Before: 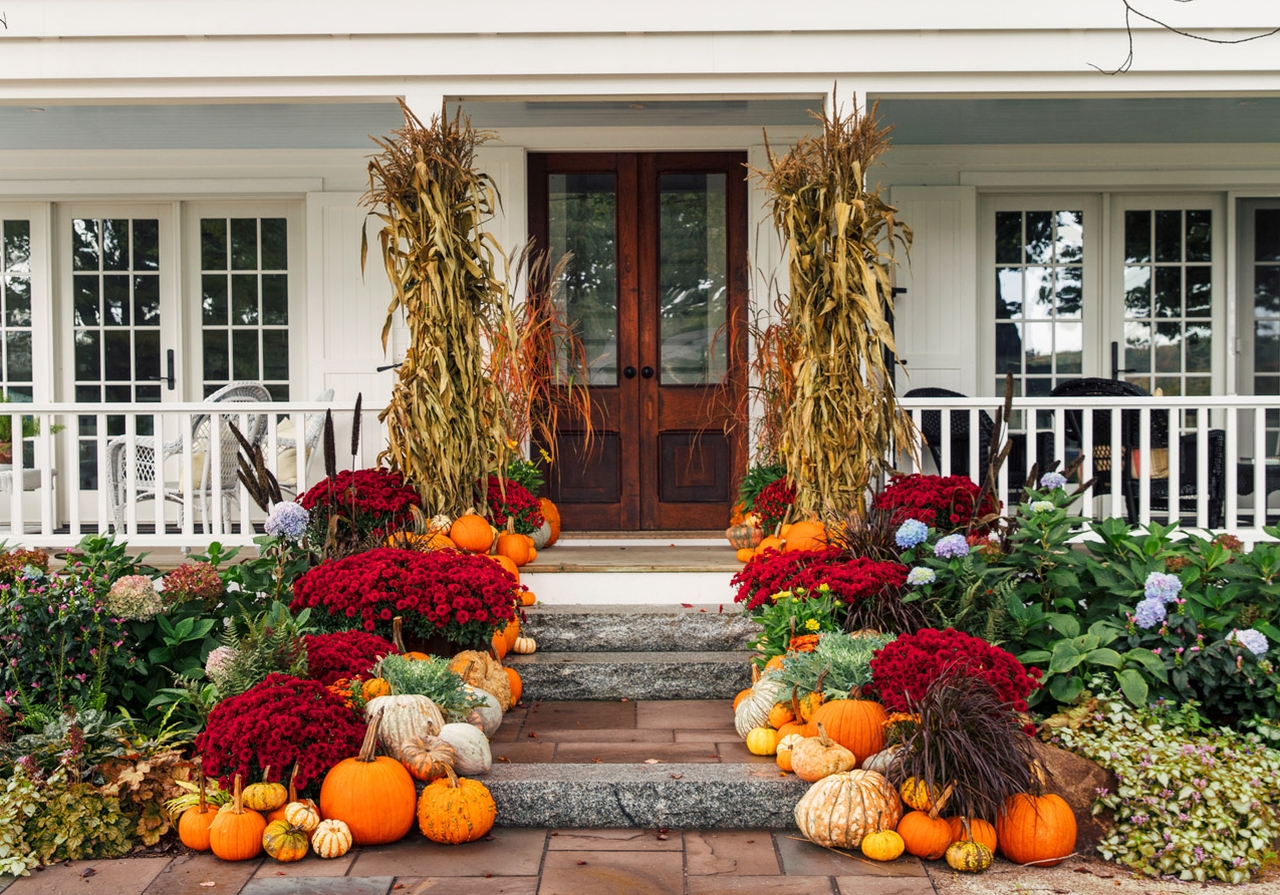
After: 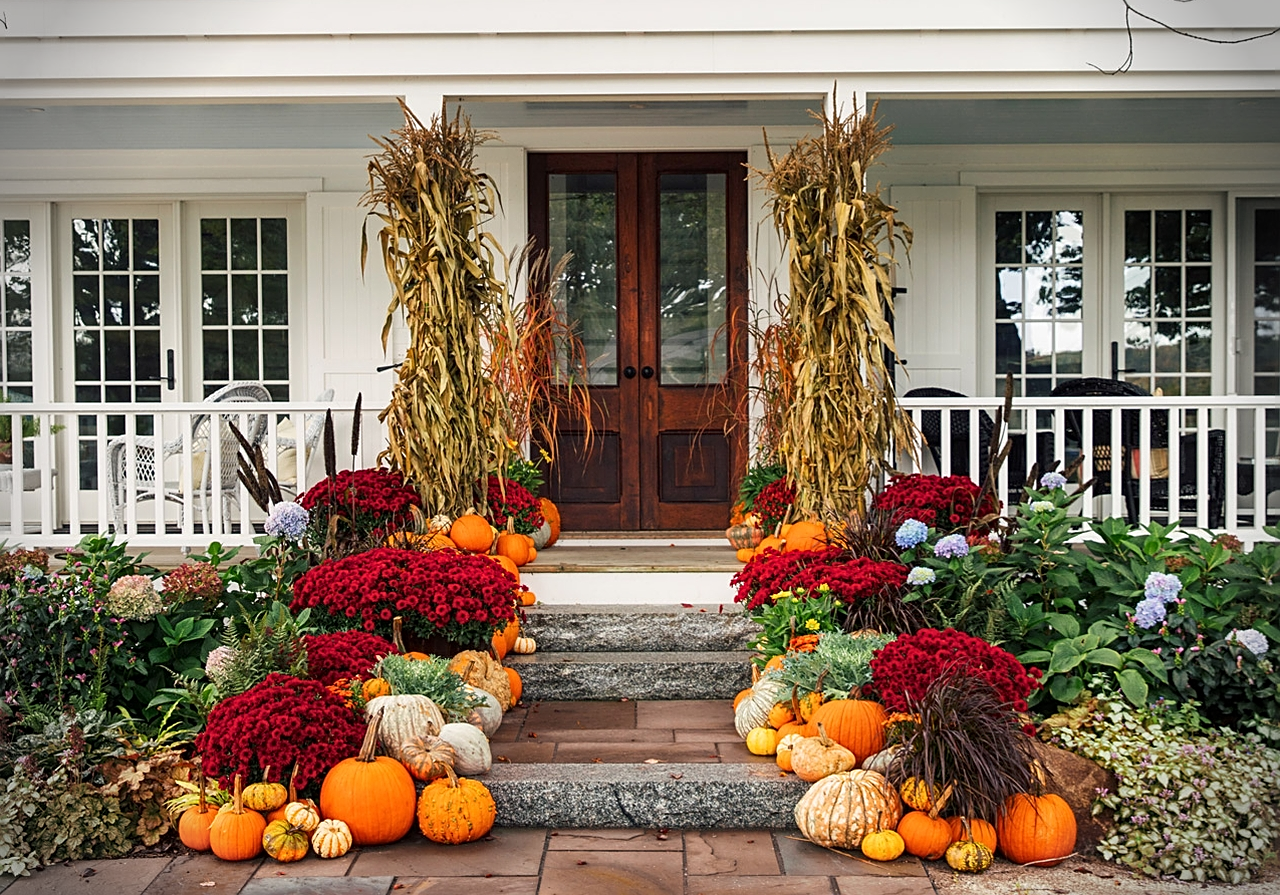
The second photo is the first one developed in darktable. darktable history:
sharpen: on, module defaults
contrast brightness saturation: contrast 0.054
vignetting: fall-off start 87.91%, fall-off radius 25.62%, center (0, 0.007)
